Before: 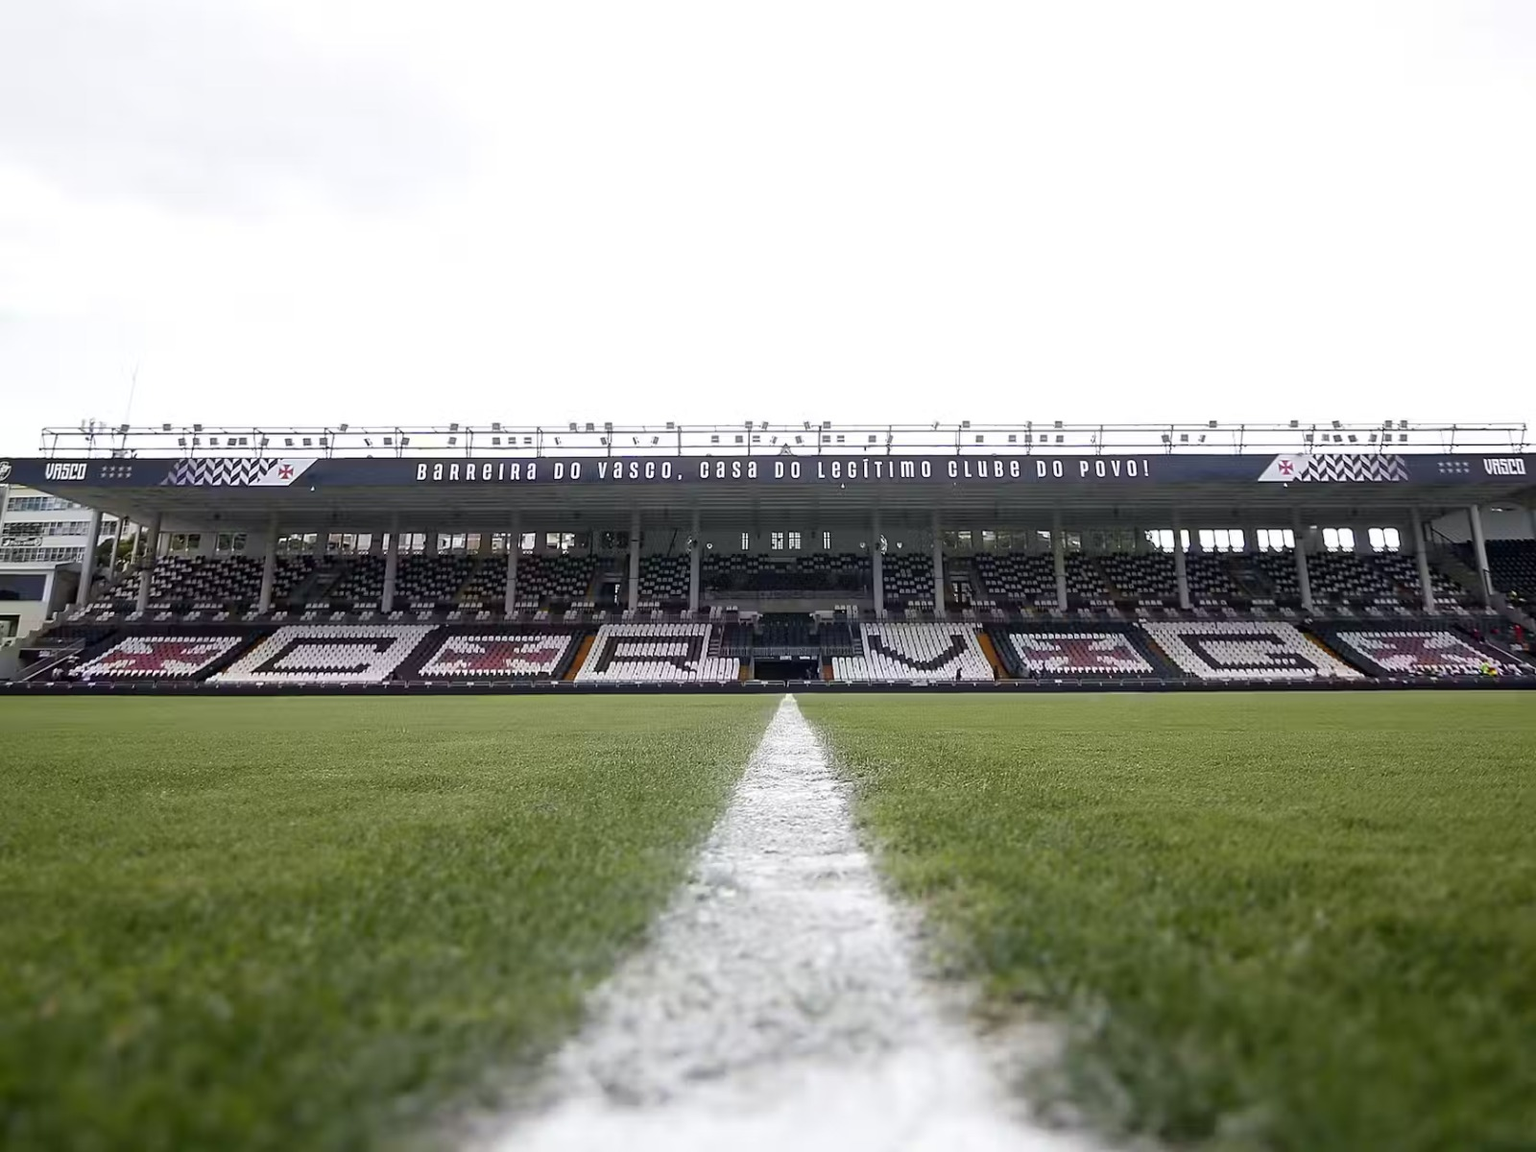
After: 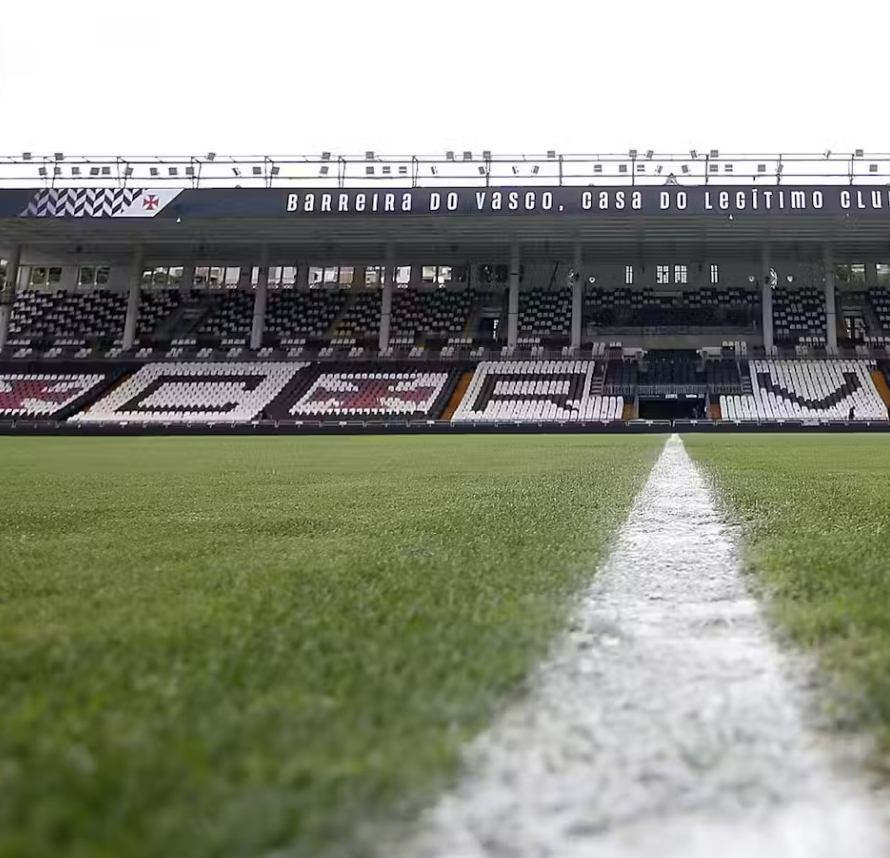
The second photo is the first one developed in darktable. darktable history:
crop: left 9.222%, top 24.109%, right 35.139%, bottom 4.318%
